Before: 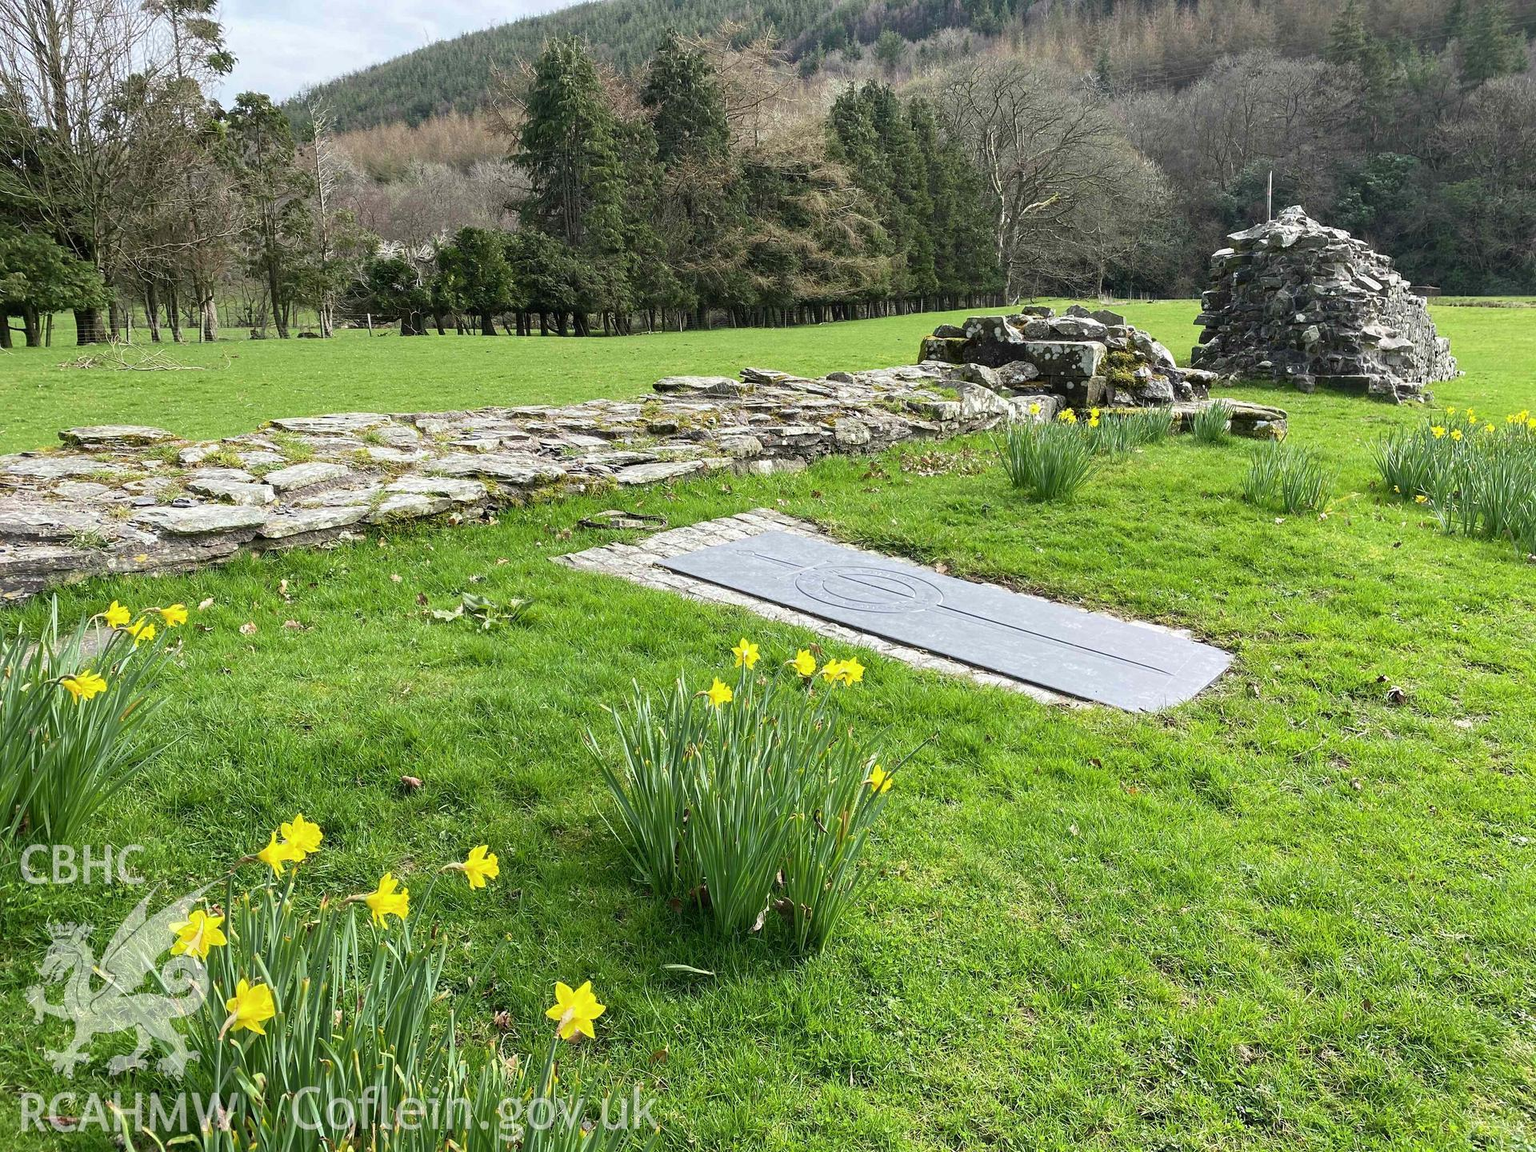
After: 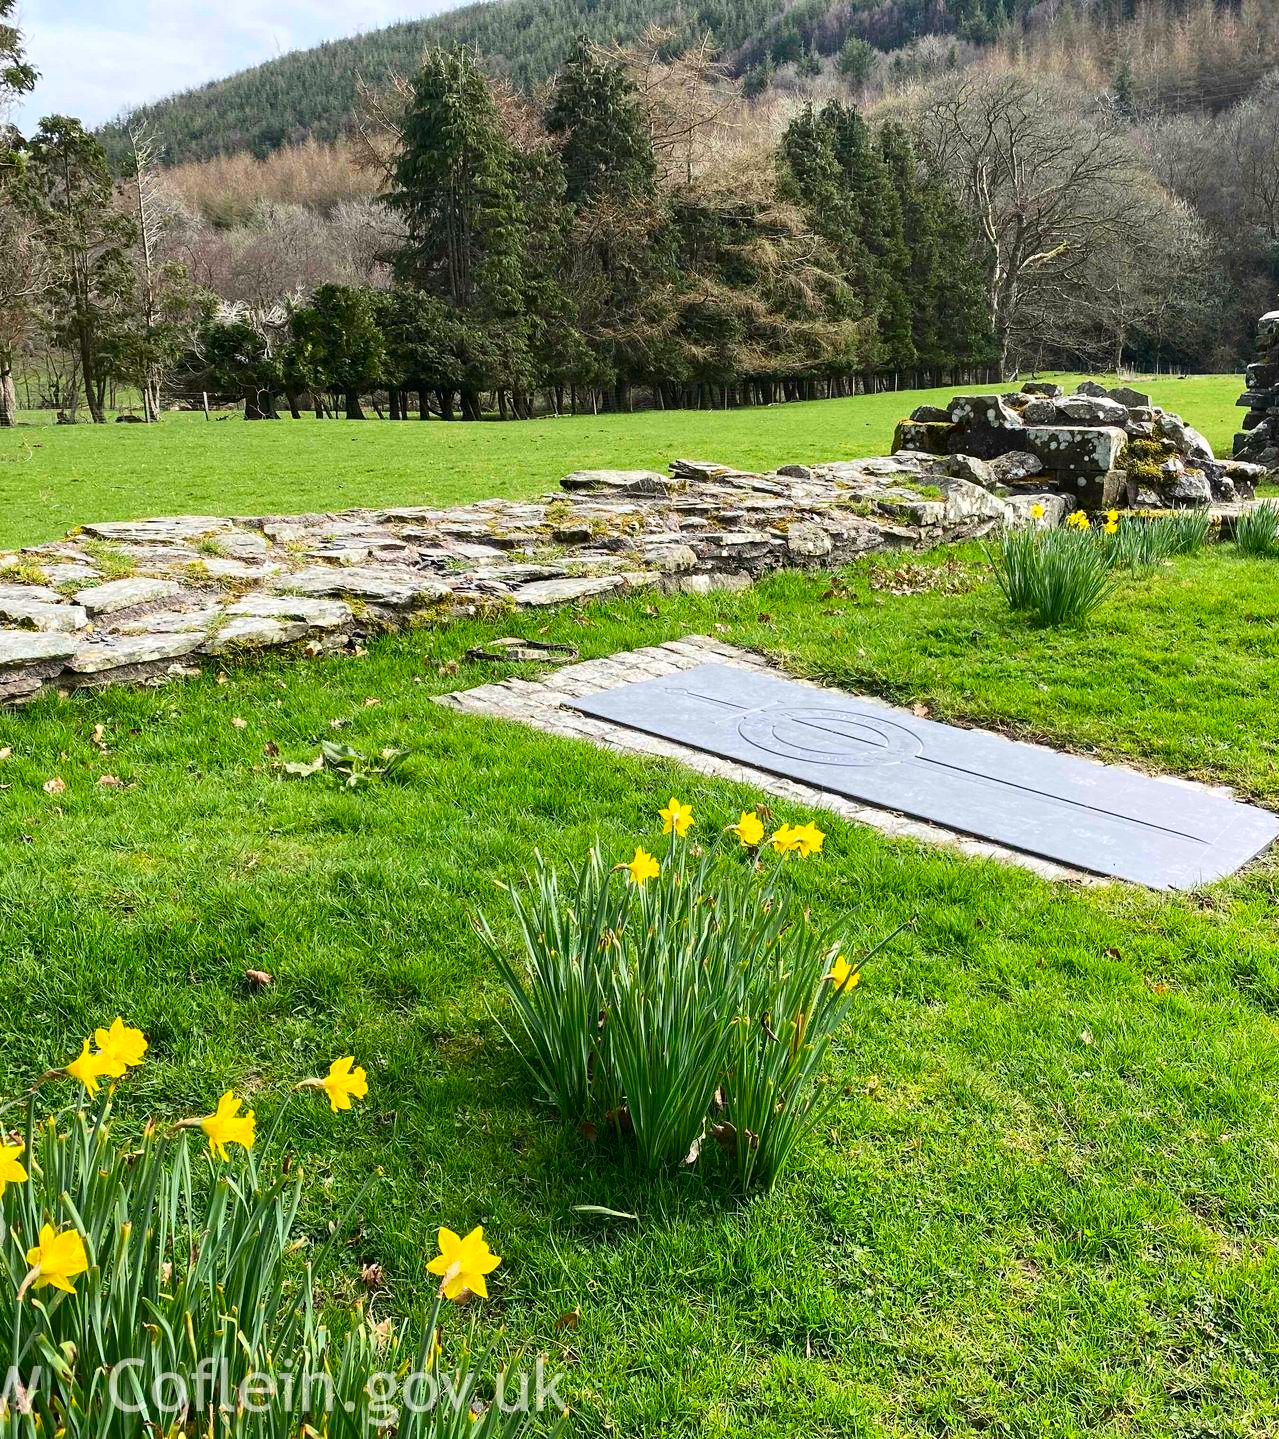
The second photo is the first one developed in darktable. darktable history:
crop and rotate: left 13.342%, right 19.991%
contrast brightness saturation: contrast 0.18, saturation 0.3
